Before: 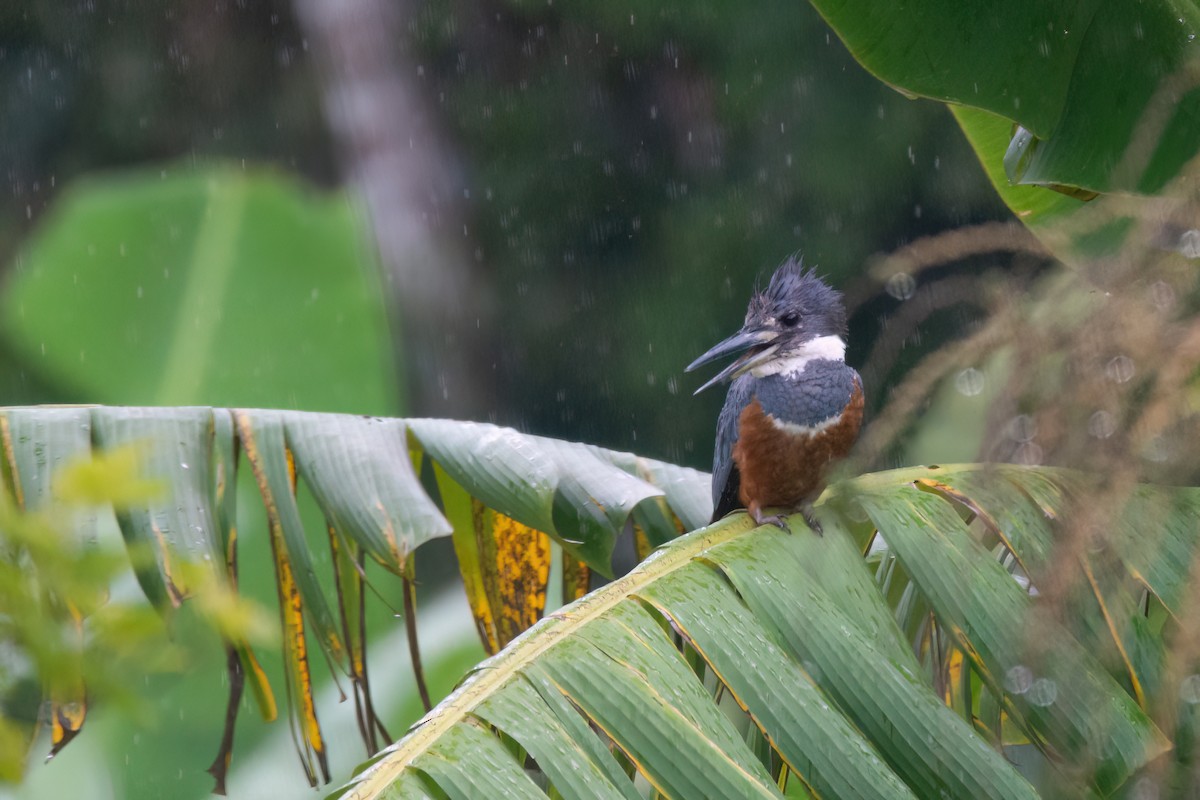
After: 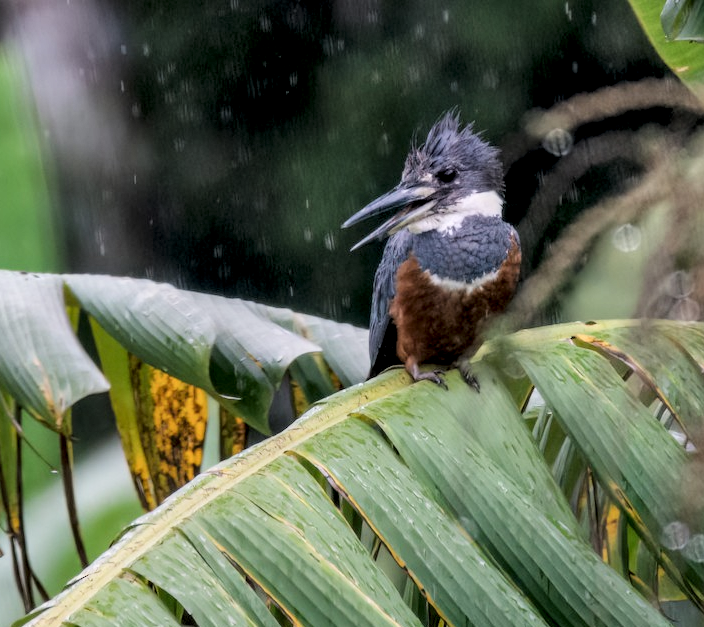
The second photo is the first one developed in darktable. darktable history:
local contrast: detail 160%
filmic rgb: black relative exposure -5.07 EV, white relative exposure 3.99 EV, hardness 2.88, contrast 1.094, iterations of high-quality reconstruction 0
crop and rotate: left 28.597%, top 18.049%, right 12.664%, bottom 3.487%
